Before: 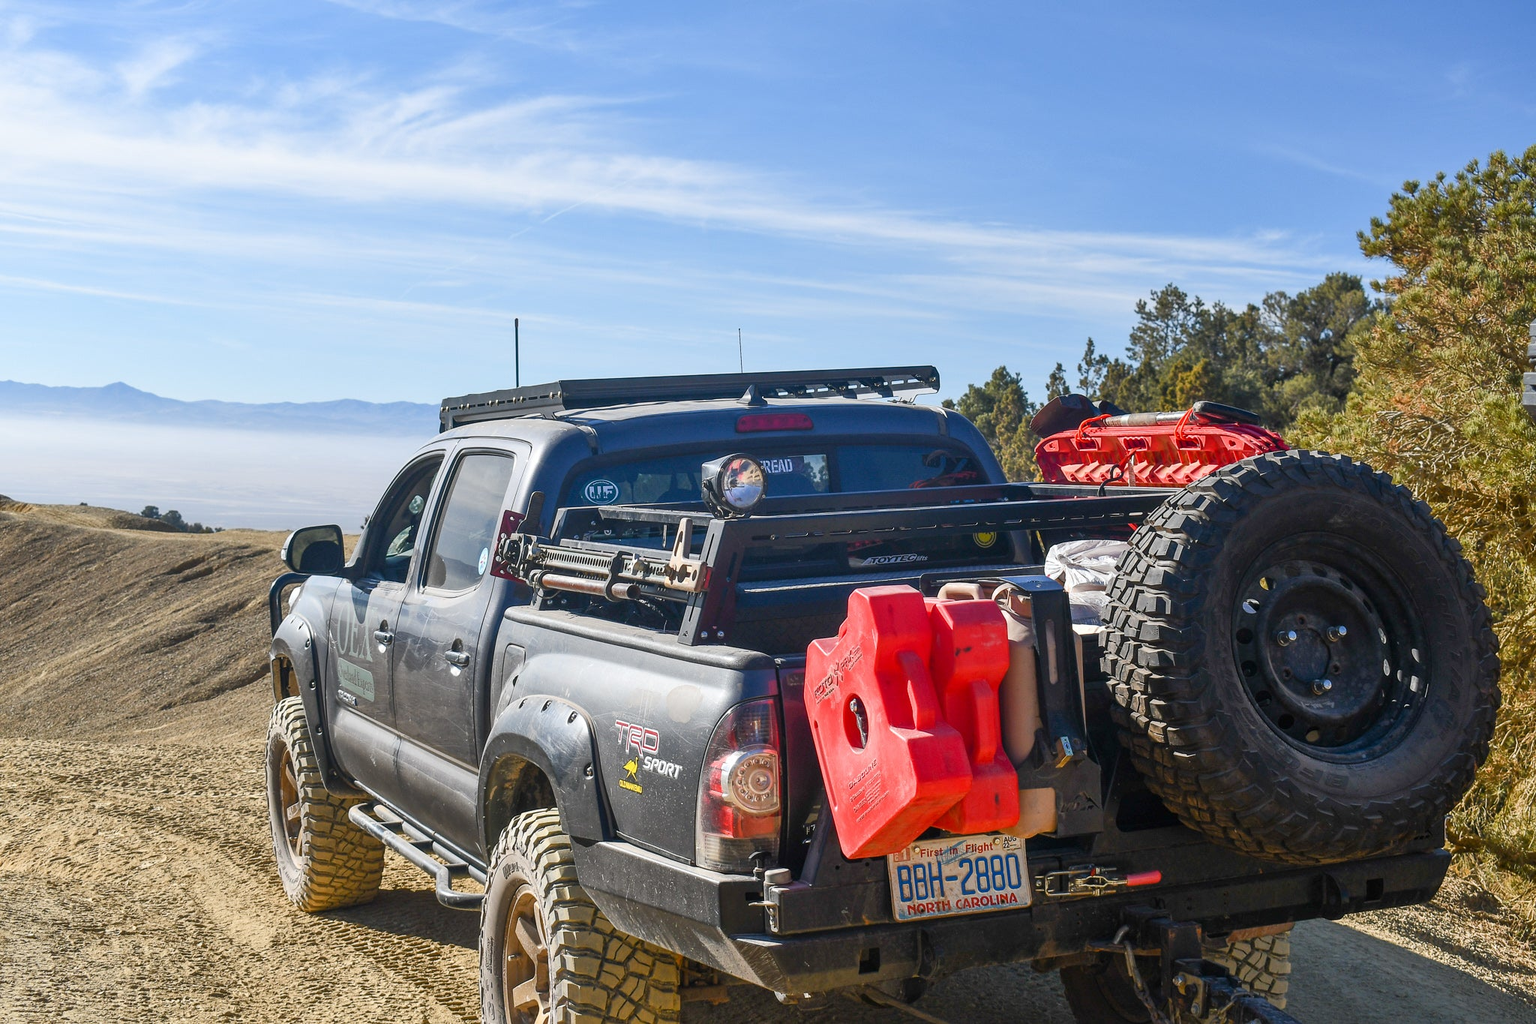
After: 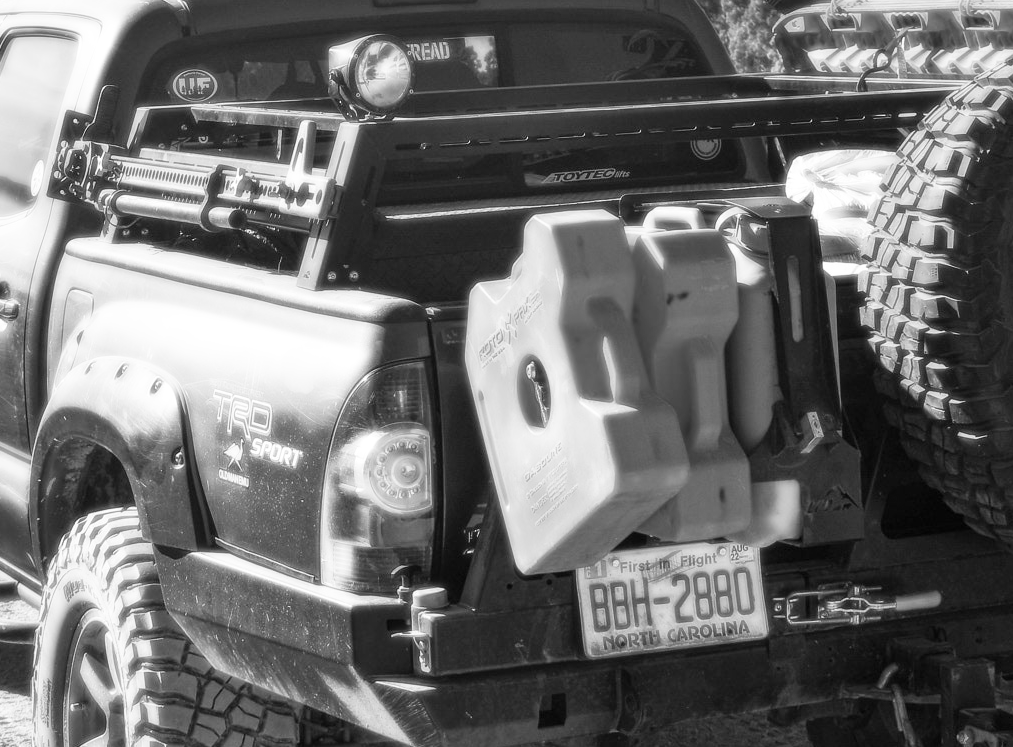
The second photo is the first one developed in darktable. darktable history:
contrast brightness saturation: saturation -1
crop: left 29.672%, top 41.786%, right 20.851%, bottom 3.487%
bloom: size 0%, threshold 54.82%, strength 8.31%
